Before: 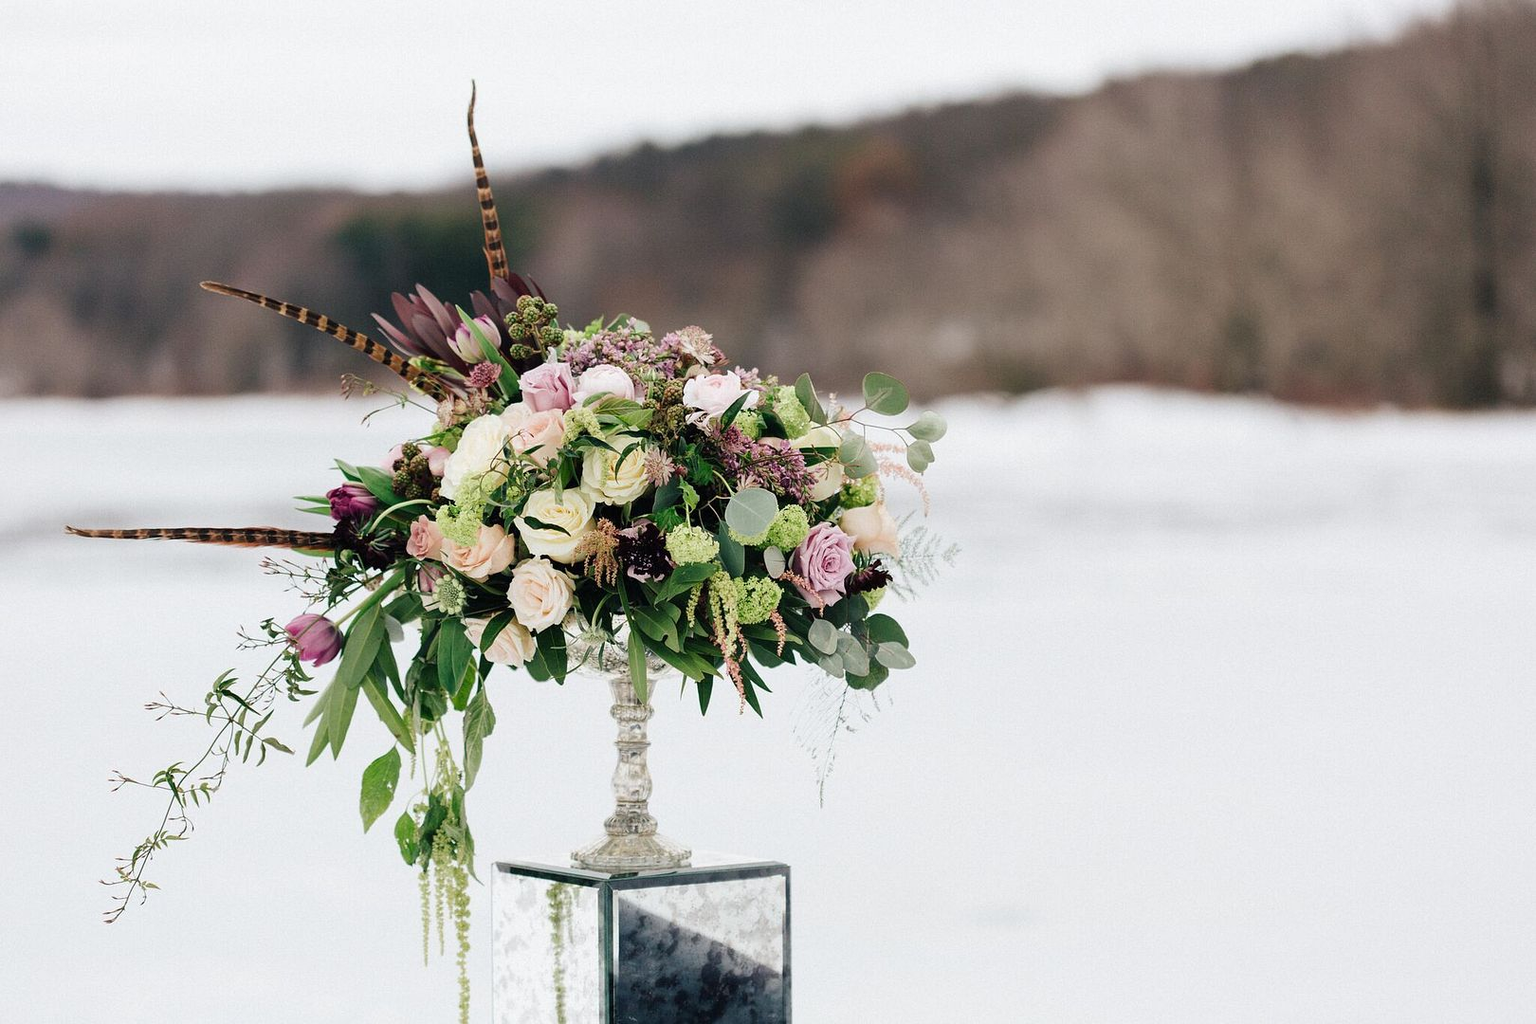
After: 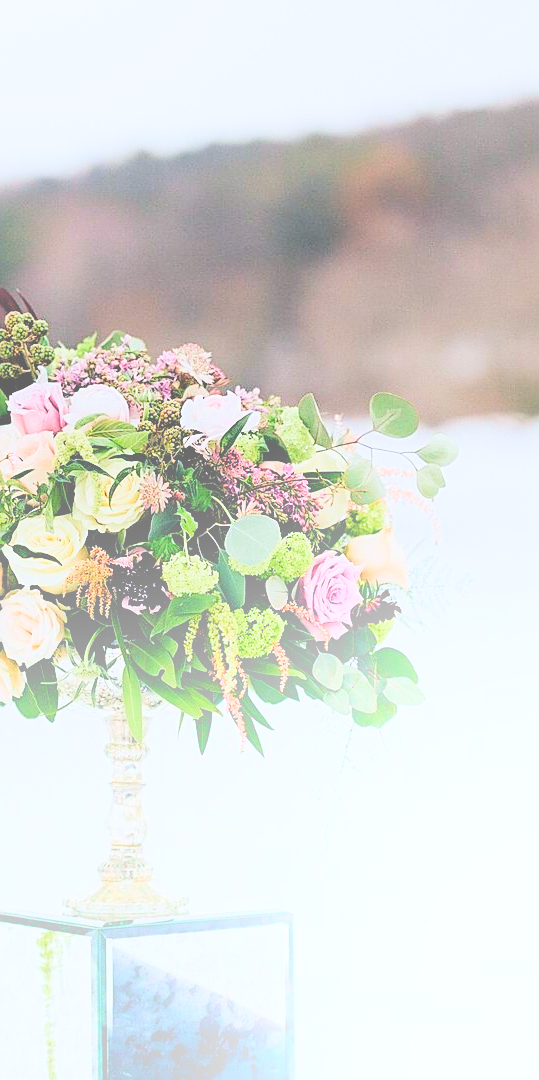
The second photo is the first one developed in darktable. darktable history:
white balance: red 0.967, blue 1.049
filmic rgb: black relative exposure -5 EV, hardness 2.88, contrast 1.3
exposure: exposure 0.74 EV, compensate highlight preservation false
velvia: strength 27%
crop: left 33.36%, right 33.36%
bloom: size 38%, threshold 95%, strength 30%
sharpen: on, module defaults
color zones: curves: ch0 [(0, 0.5) (0.143, 0.5) (0.286, 0.5) (0.429, 0.5) (0.571, 0.5) (0.714, 0.476) (0.857, 0.5) (1, 0.5)]; ch2 [(0, 0.5) (0.143, 0.5) (0.286, 0.5) (0.429, 0.5) (0.571, 0.5) (0.714, 0.487) (0.857, 0.5) (1, 0.5)]
